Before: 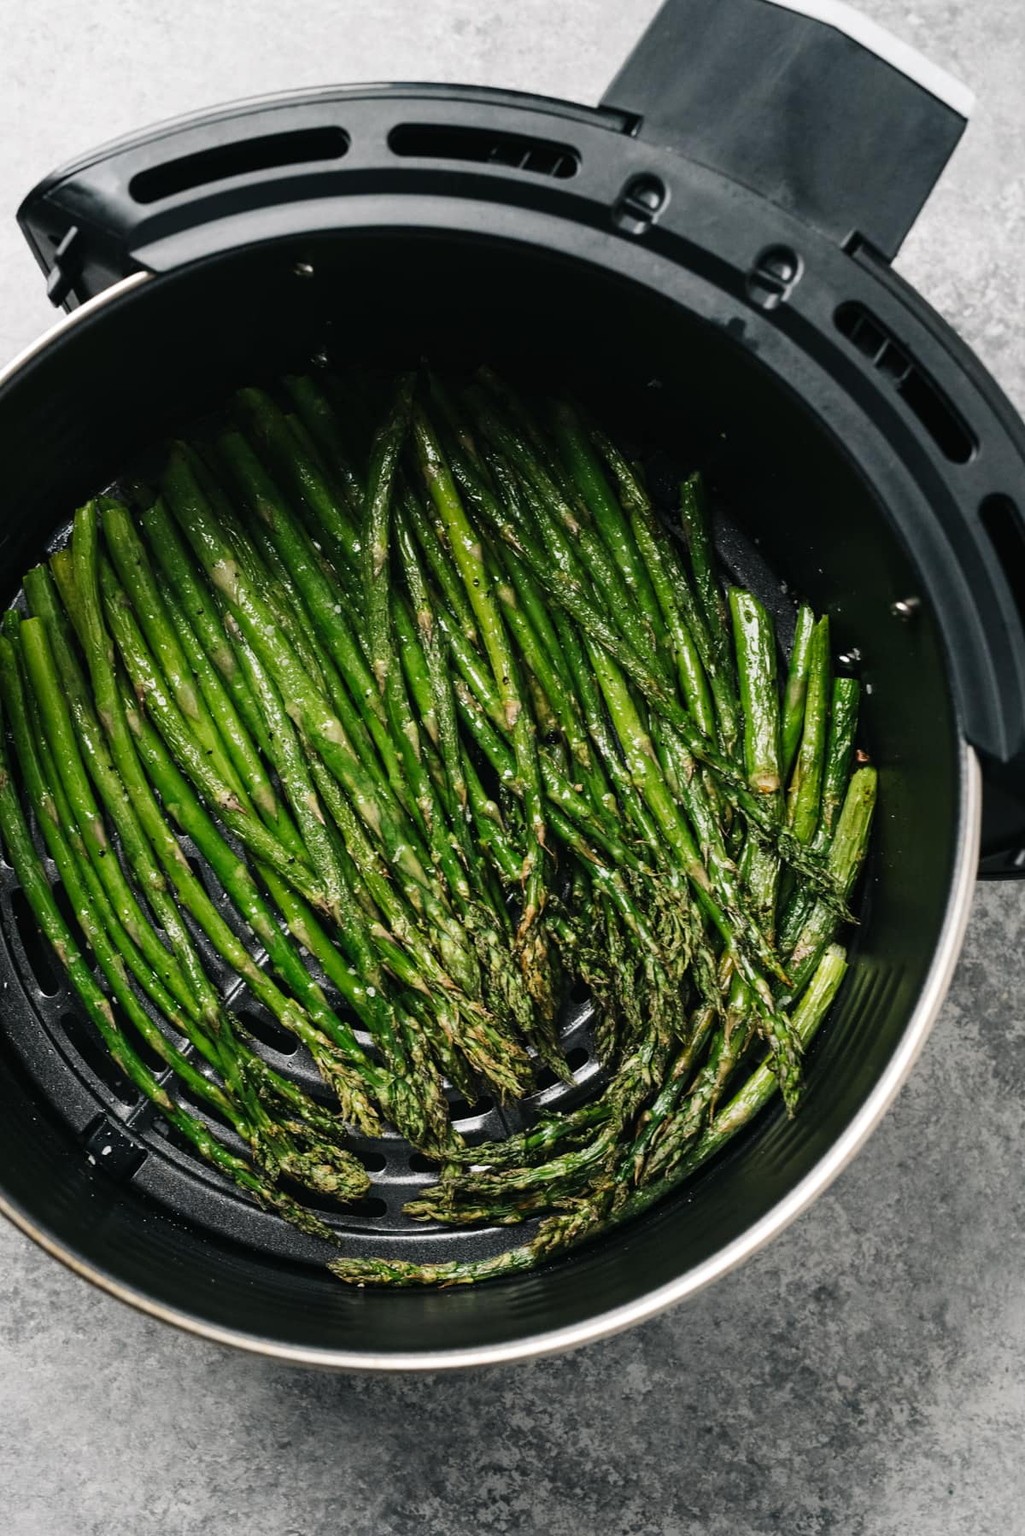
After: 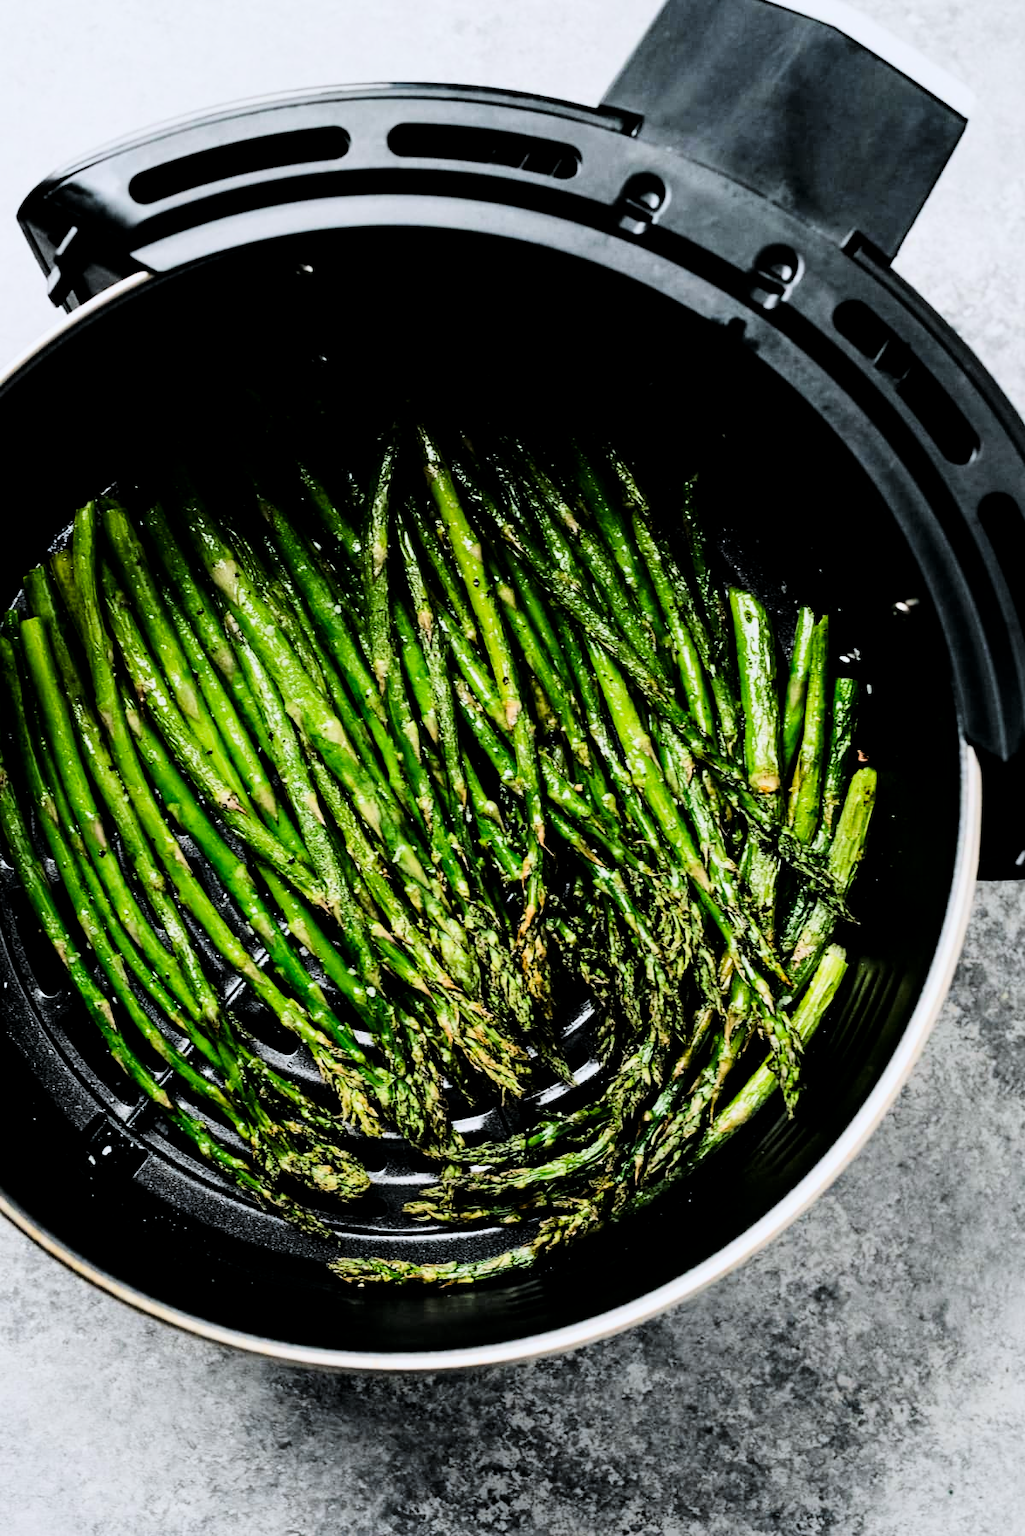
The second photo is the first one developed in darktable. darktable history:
tone curve: curves: ch0 [(0, 0) (0.004, 0) (0.133, 0.071) (0.325, 0.456) (0.832, 0.957) (1, 1)], color space Lab, linked channels, preserve colors none
exposure: black level correction 0.011, exposure -0.478 EV, compensate highlight preservation false
white balance: red 0.98, blue 1.034
